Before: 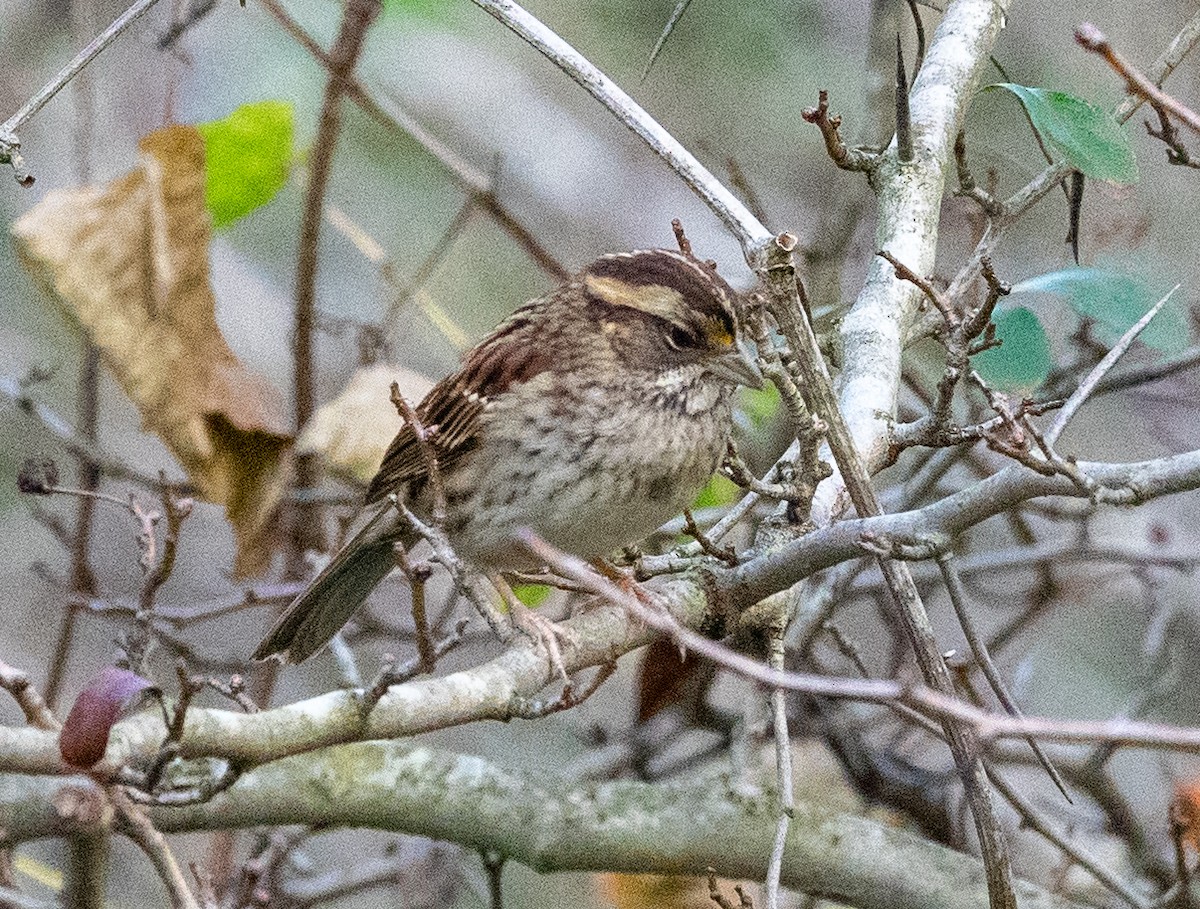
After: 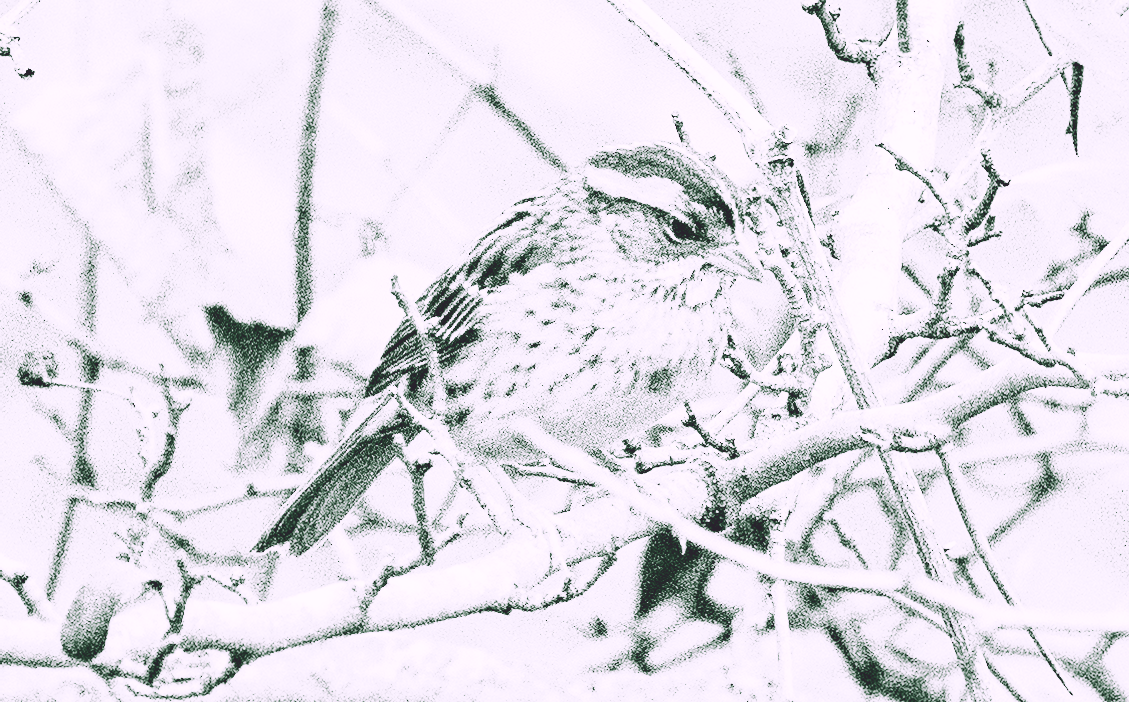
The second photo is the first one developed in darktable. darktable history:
base curve: curves: ch0 [(0, 0) (0.007, 0.004) (0.027, 0.03) (0.046, 0.07) (0.207, 0.54) (0.442, 0.872) (0.673, 0.972) (1, 1)], preserve colors none
crop and rotate: angle 0.07°, top 11.895%, right 5.71%, bottom 10.708%
tone curve: curves: ch0 [(0, 0.142) (0.384, 0.314) (0.752, 0.711) (0.991, 0.95)]; ch1 [(0.006, 0.129) (0.346, 0.384) (1, 1)]; ch2 [(0.003, 0.057) (0.261, 0.248) (1, 1)], color space Lab, independent channels
color balance rgb: shadows lift › chroma 11.75%, shadows lift › hue 130.9°, perceptual saturation grading › global saturation 19.933%, perceptual brilliance grading › global brilliance 17.194%, global vibrance 20%
exposure: black level correction 0.001, exposure 1.314 EV, compensate highlight preservation false
color calibration: output gray [0.21, 0.42, 0.37, 0], x 0.371, y 0.377, temperature 4297.12 K
haze removal: strength 0.29, distance 0.247, compatibility mode true, adaptive false
contrast brightness saturation: saturation -0.061
